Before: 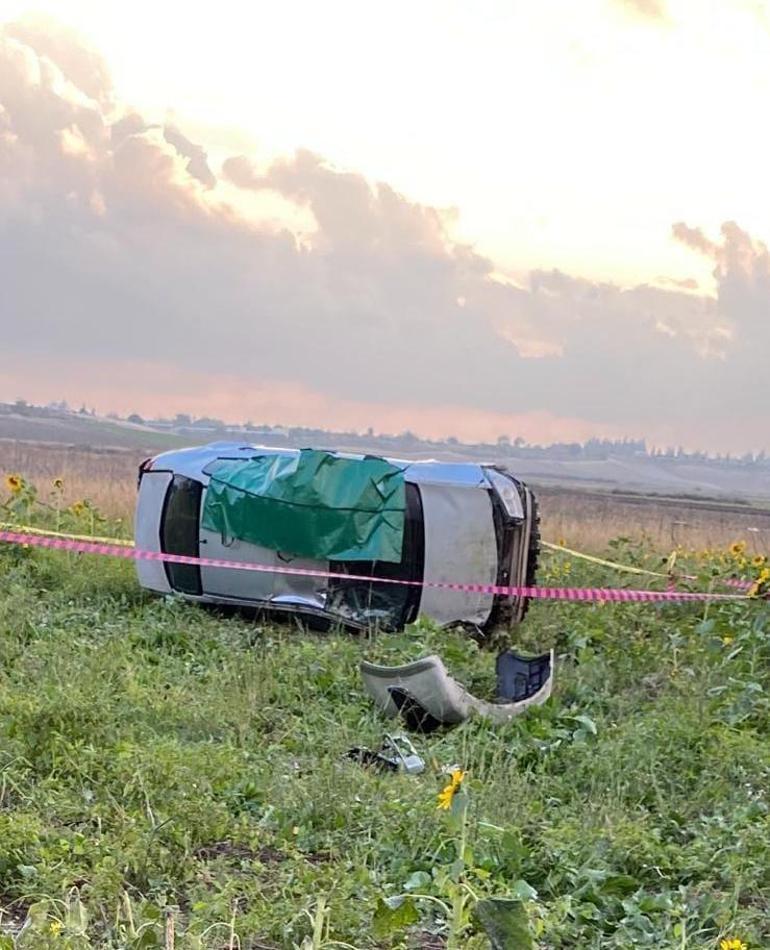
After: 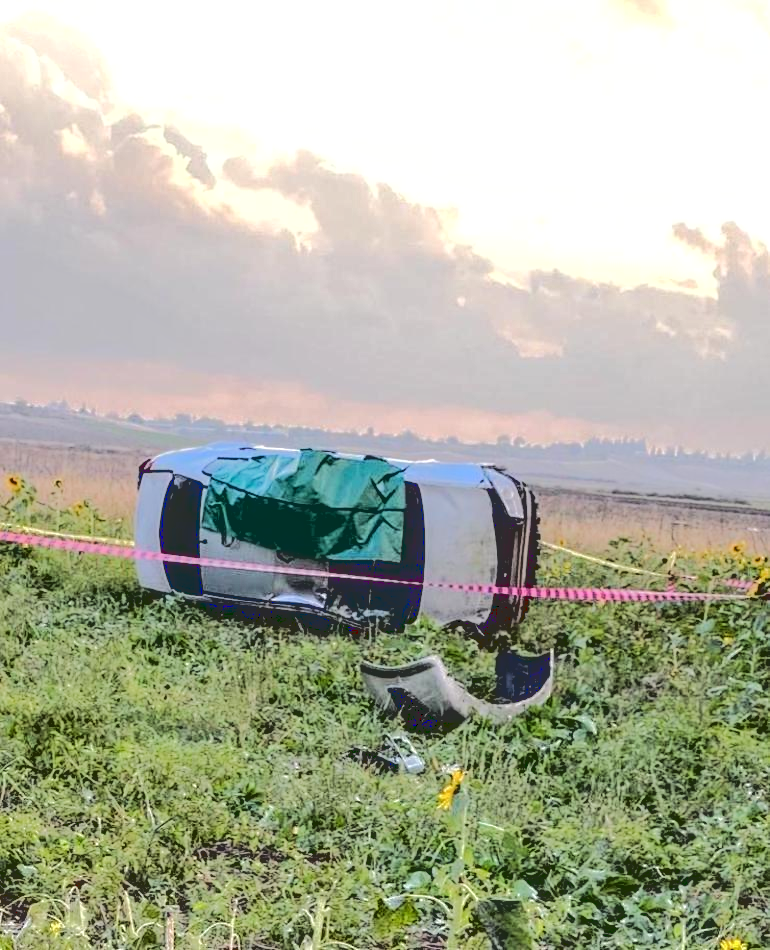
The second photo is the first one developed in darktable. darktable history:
local contrast: on, module defaults
base curve: curves: ch0 [(0.065, 0.026) (0.236, 0.358) (0.53, 0.546) (0.777, 0.841) (0.924, 0.992)]
